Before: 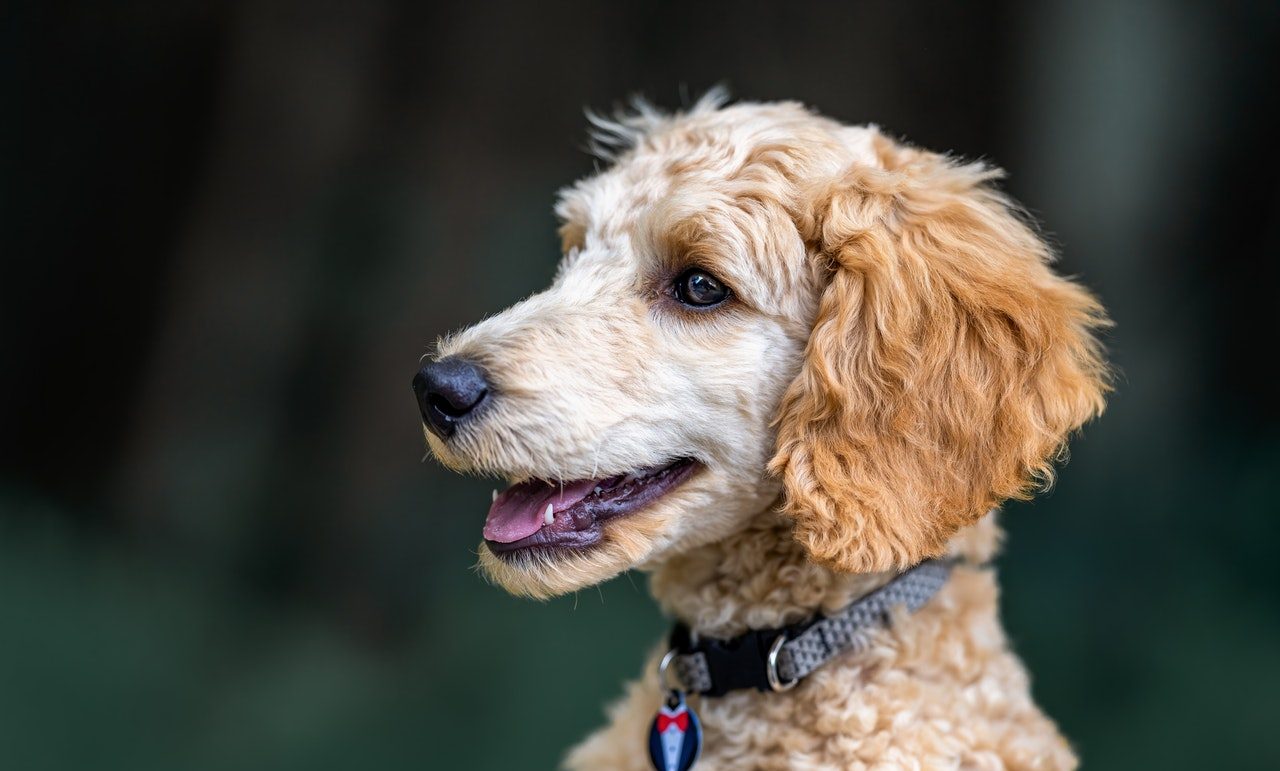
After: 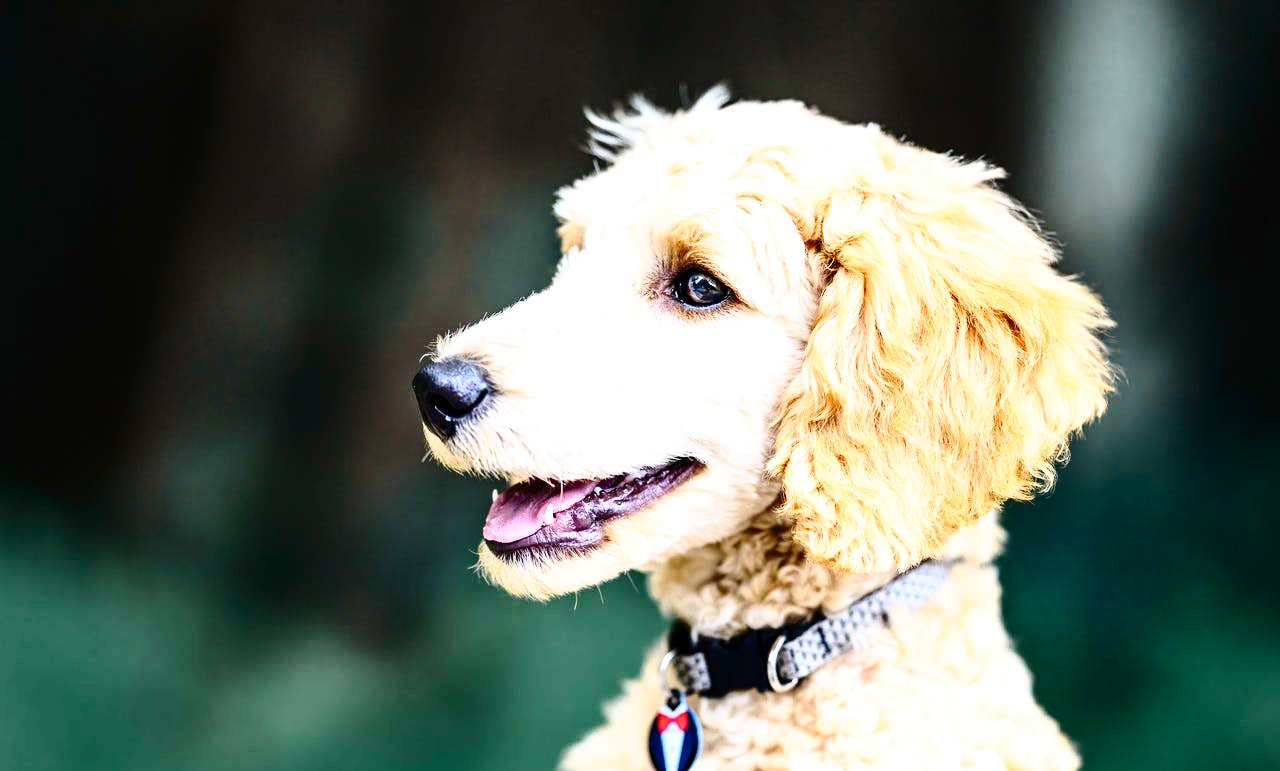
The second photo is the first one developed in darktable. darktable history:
base curve: curves: ch0 [(0, 0) (0.028, 0.03) (0.121, 0.232) (0.46, 0.748) (0.859, 0.968) (1, 1)], preserve colors none
contrast brightness saturation: contrast 0.28
exposure: exposure 1 EV, compensate highlight preservation false
